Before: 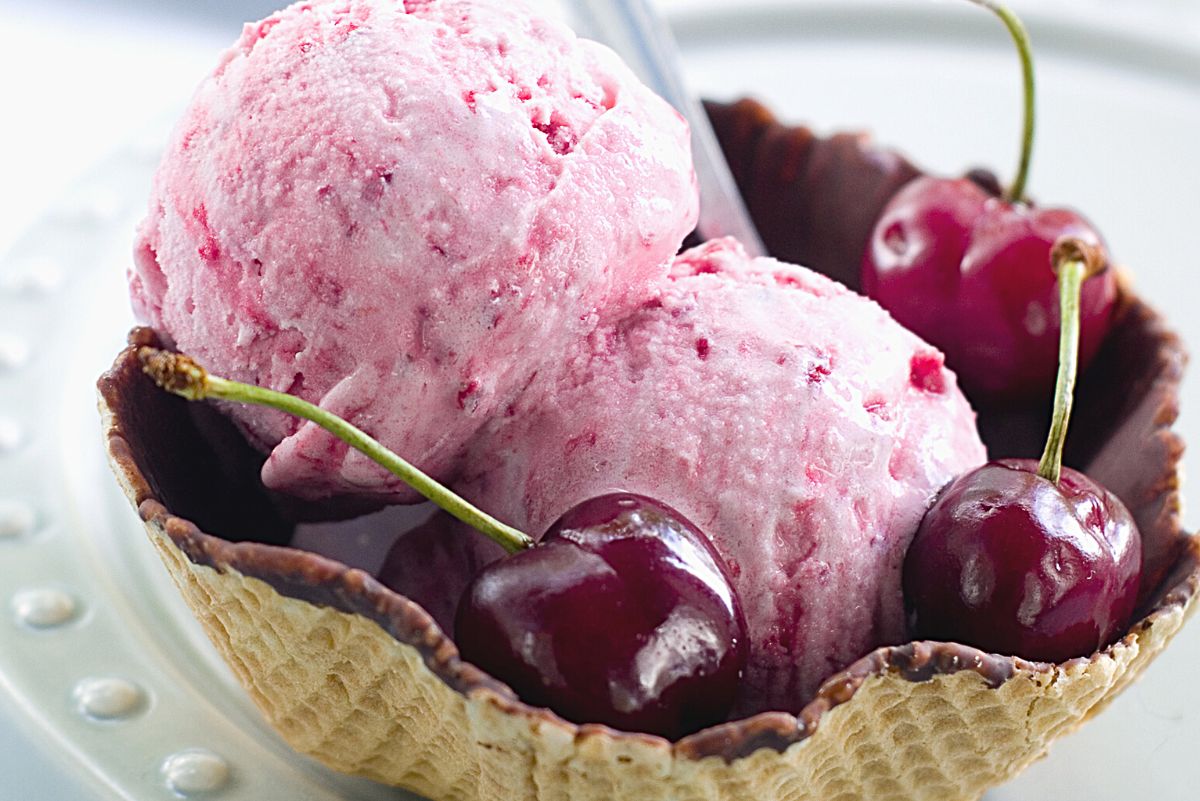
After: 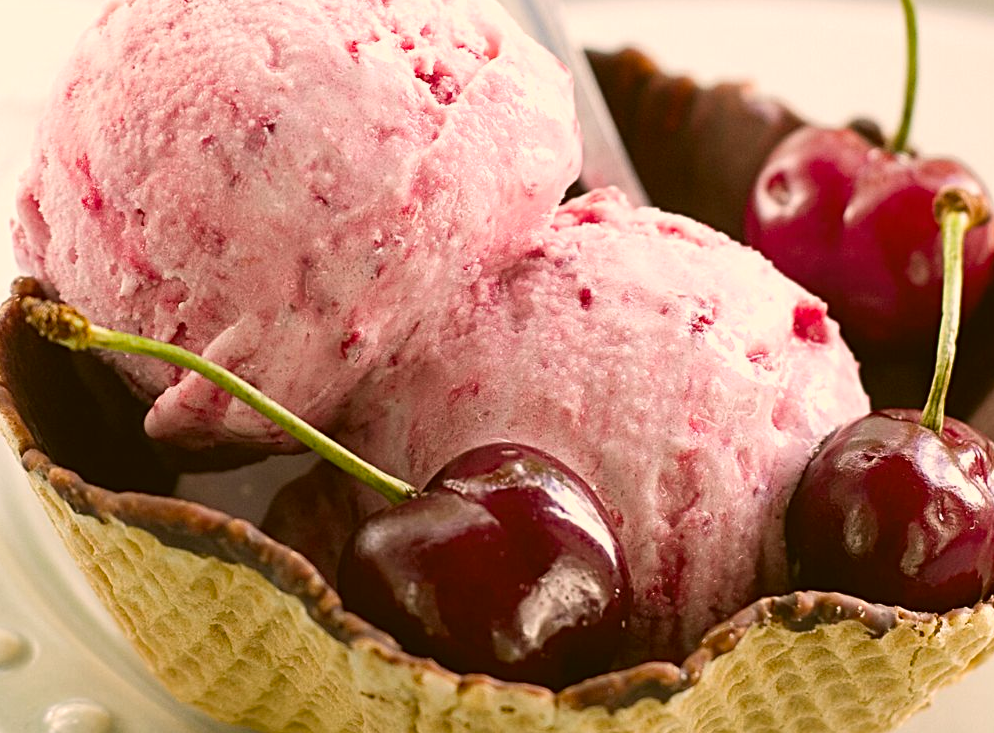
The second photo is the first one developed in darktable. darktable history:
crop: left 9.807%, top 6.259%, right 7.334%, bottom 2.177%
color correction: highlights a* 8.98, highlights b* 15.09, shadows a* -0.49, shadows b* 26.52
